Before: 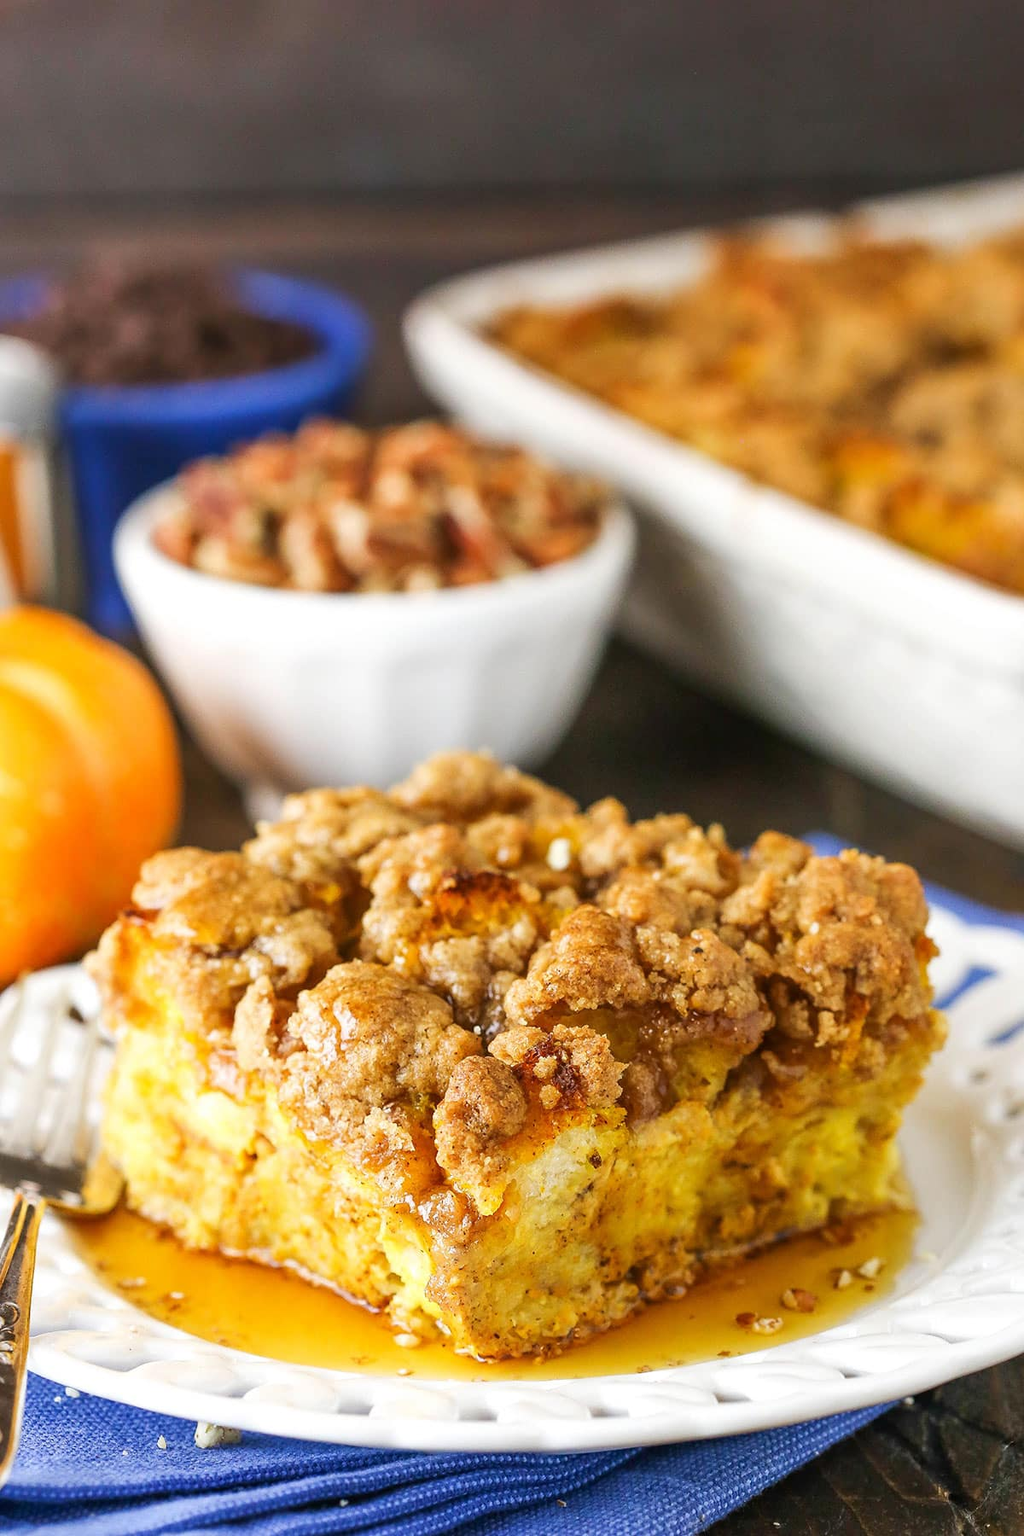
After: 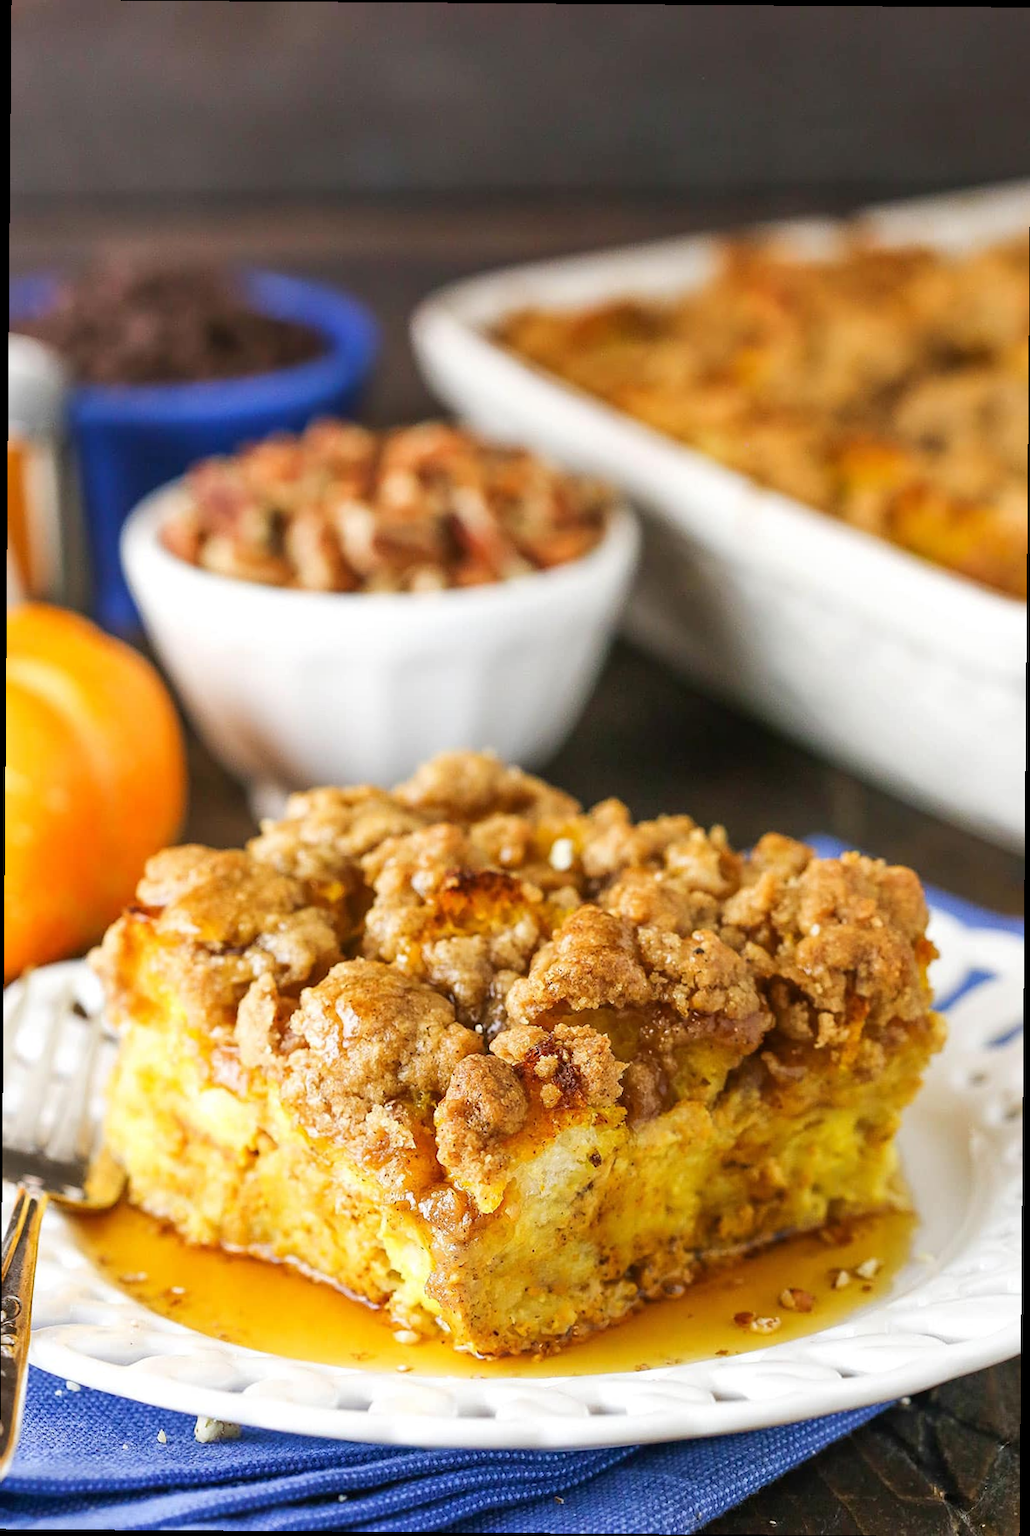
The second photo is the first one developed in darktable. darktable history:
crop and rotate: angle -0.447°
